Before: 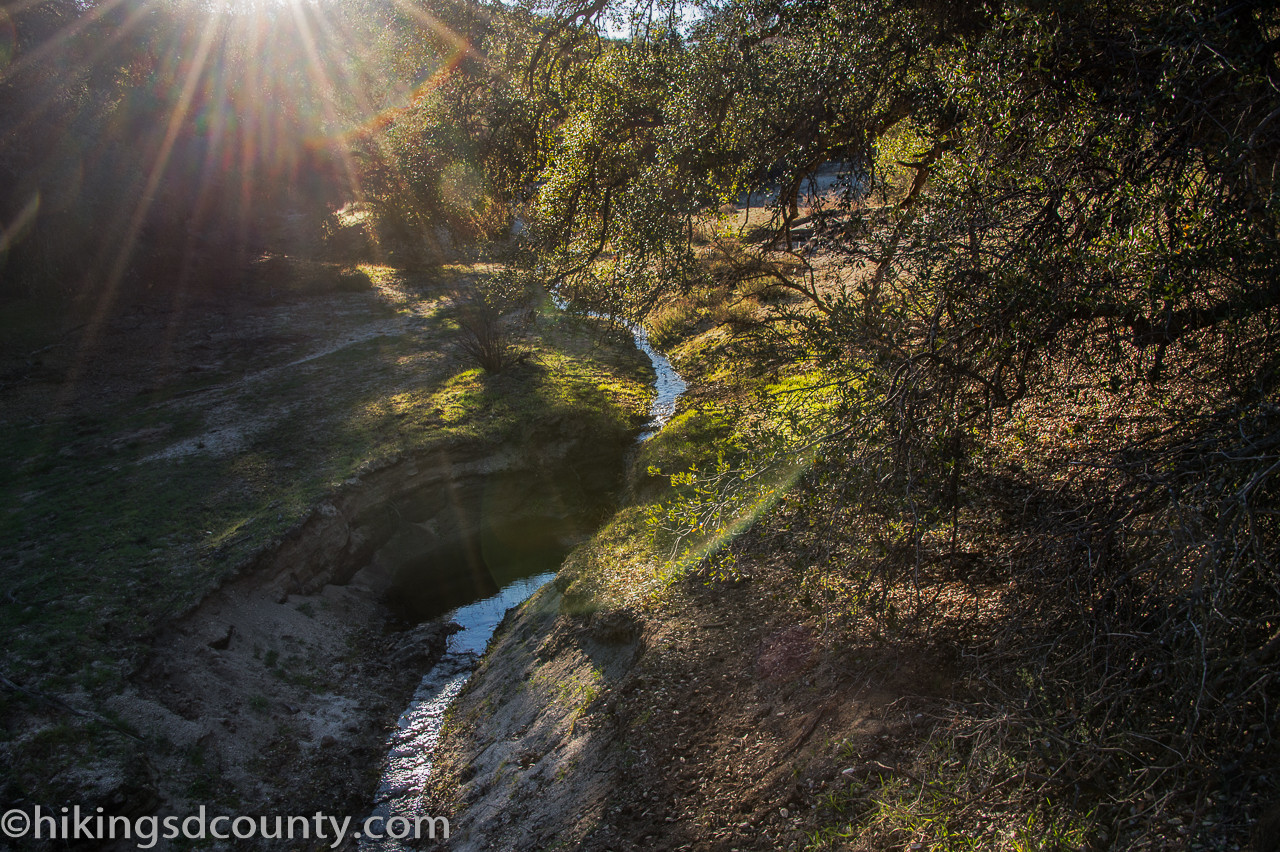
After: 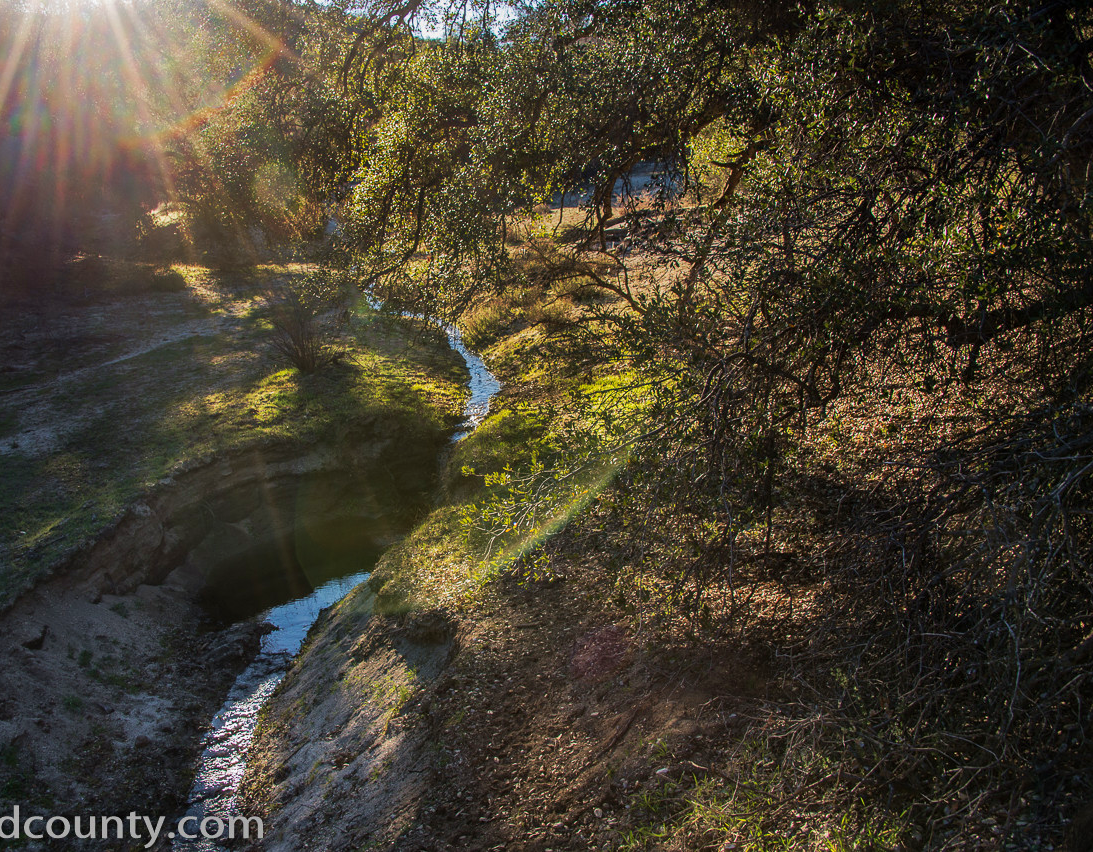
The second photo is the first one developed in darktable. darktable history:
velvia: on, module defaults
crop and rotate: left 14.584%
shadows and highlights: shadows 21.02, highlights -36.99, soften with gaussian
